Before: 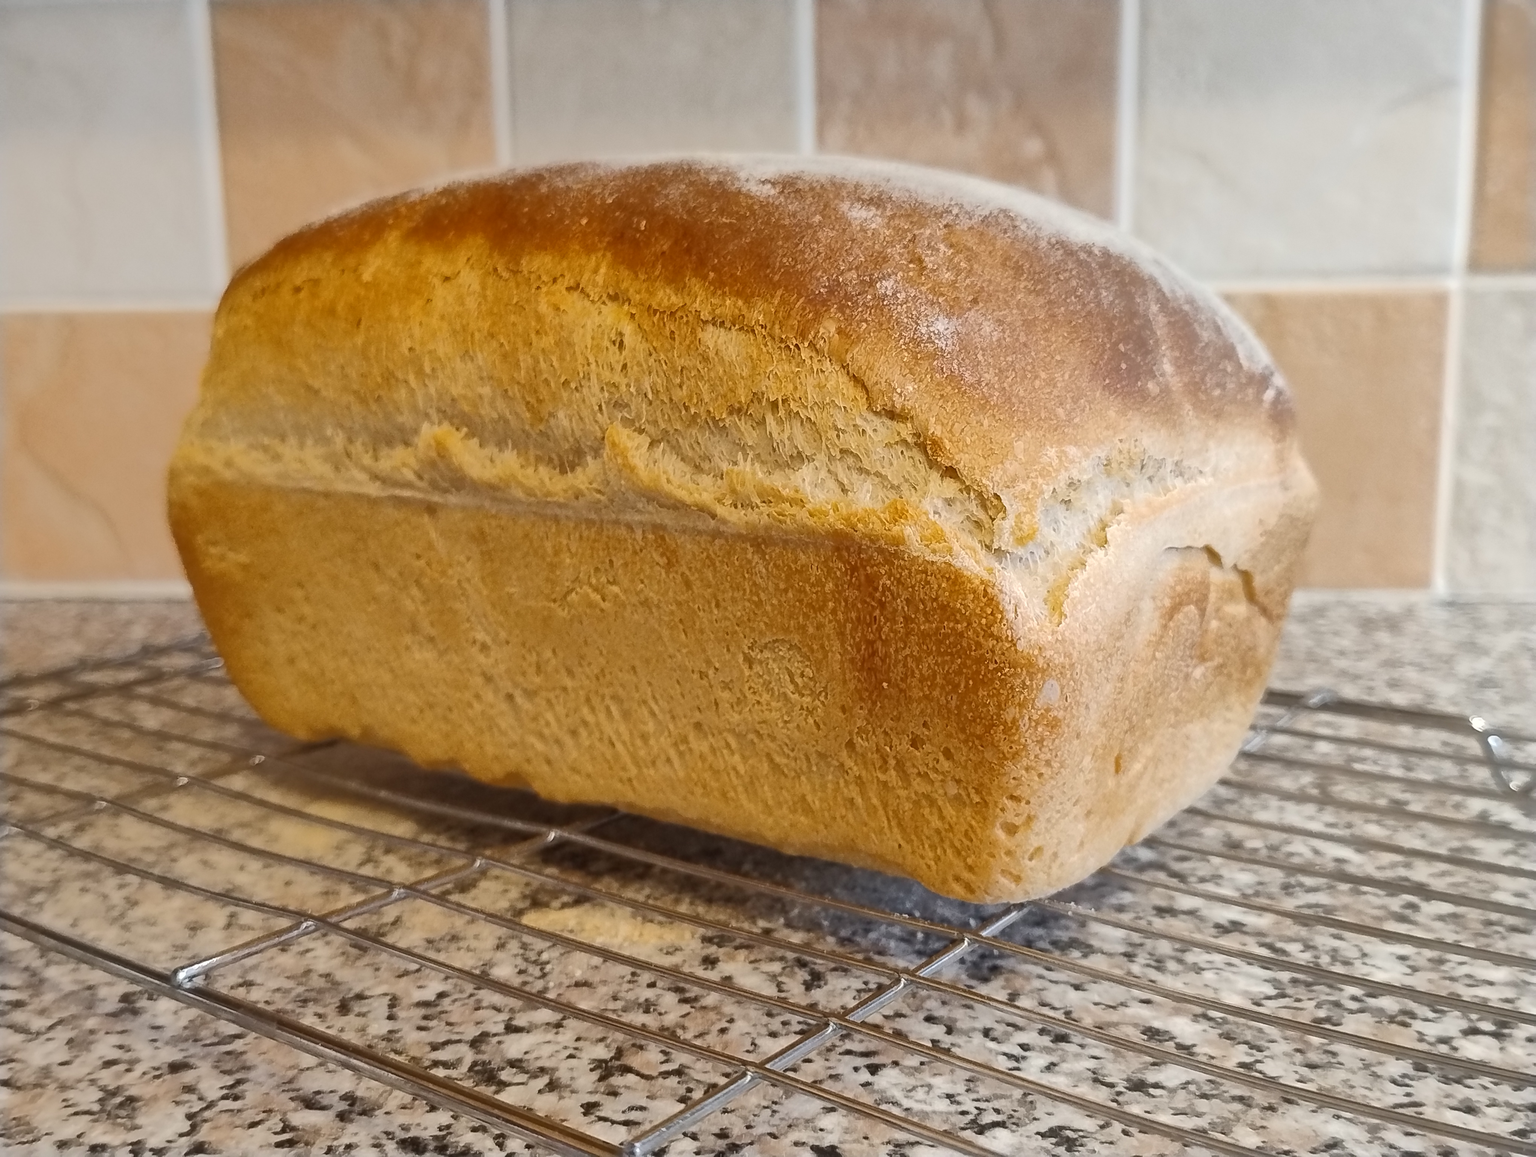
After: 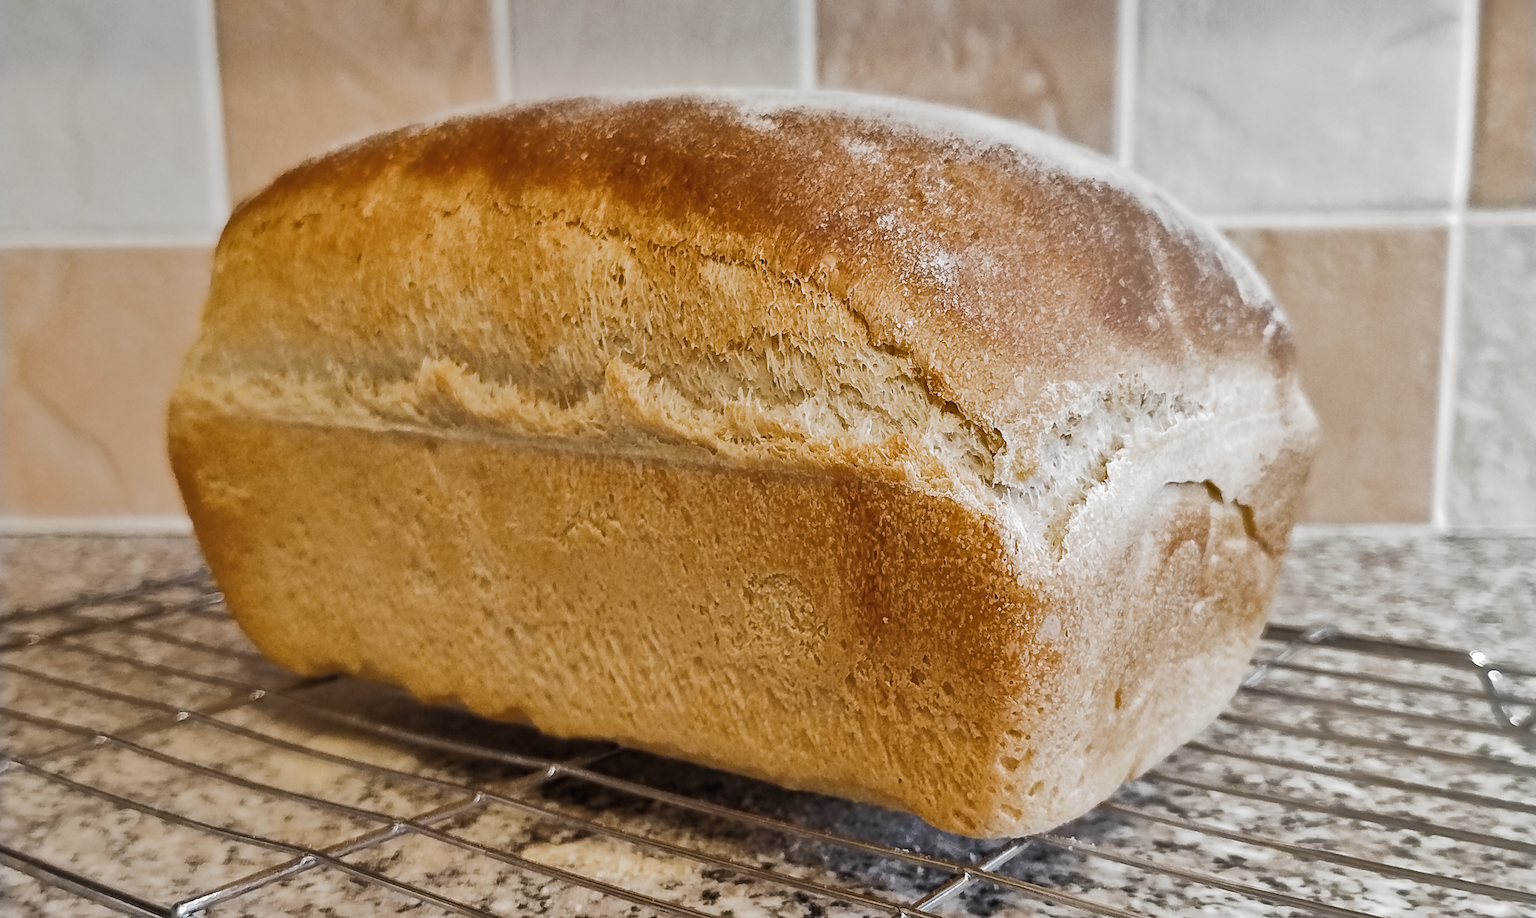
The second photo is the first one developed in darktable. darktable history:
filmic rgb: black relative exposure -8.02 EV, white relative exposure 2.36 EV, threshold 5.97 EV, hardness 6.64, add noise in highlights 0, preserve chrominance luminance Y, color science v3 (2019), use custom middle-gray values true, contrast in highlights soft, enable highlight reconstruction true
shadows and highlights: shadows 5.93, soften with gaussian
crop and rotate: top 5.652%, bottom 14.895%
